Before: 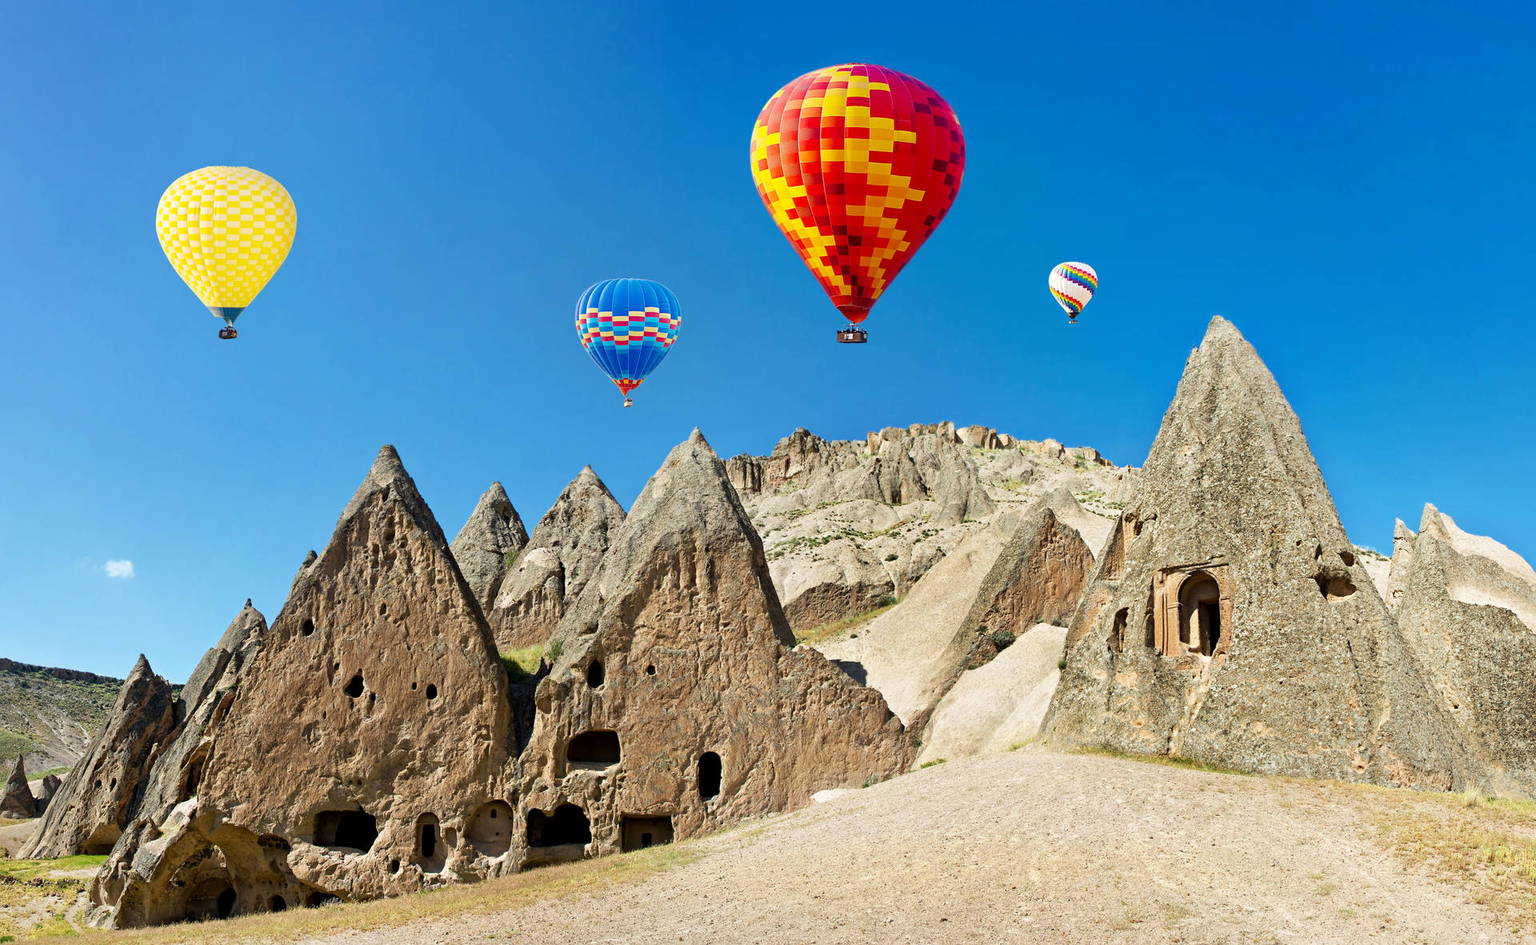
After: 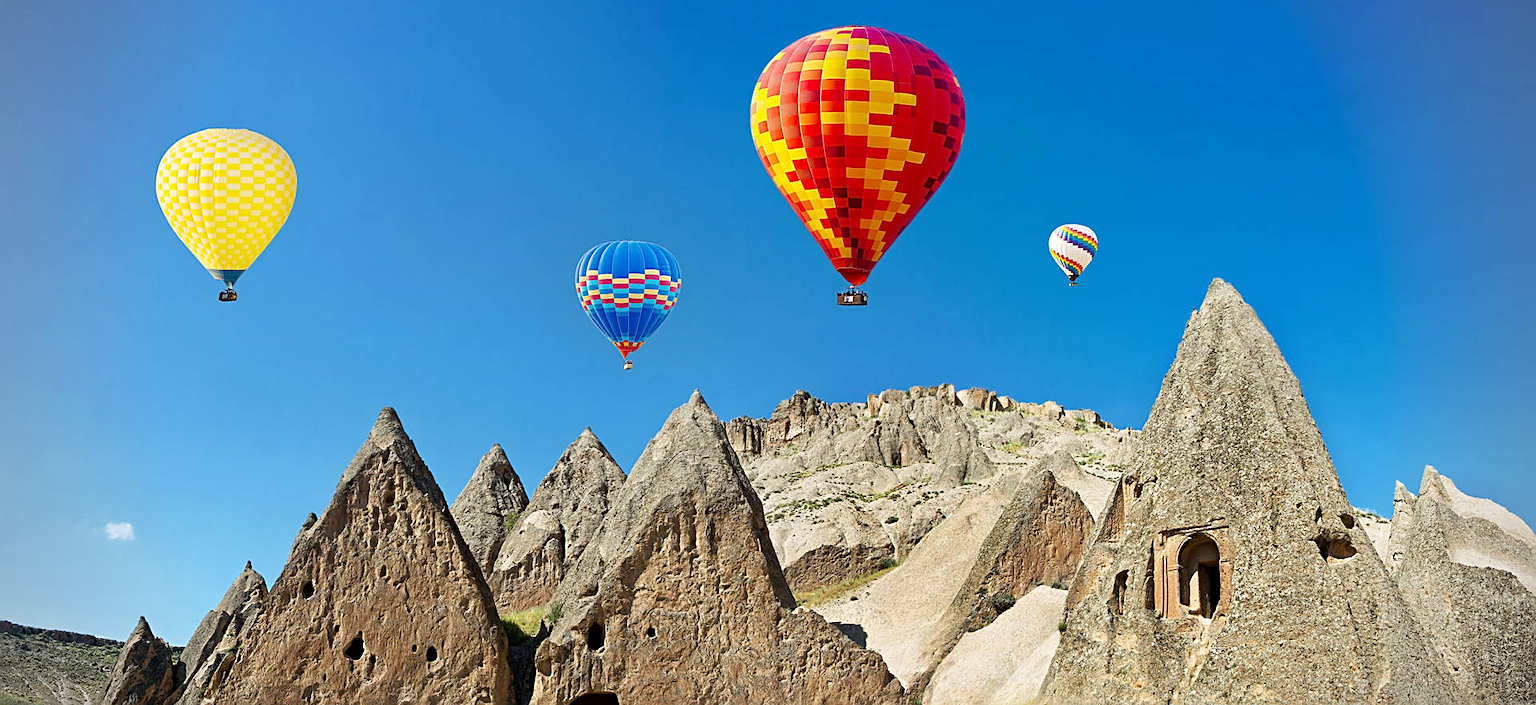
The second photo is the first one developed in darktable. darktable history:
vignetting: on, module defaults
crop: top 4.01%, bottom 21.228%
sharpen: on, module defaults
